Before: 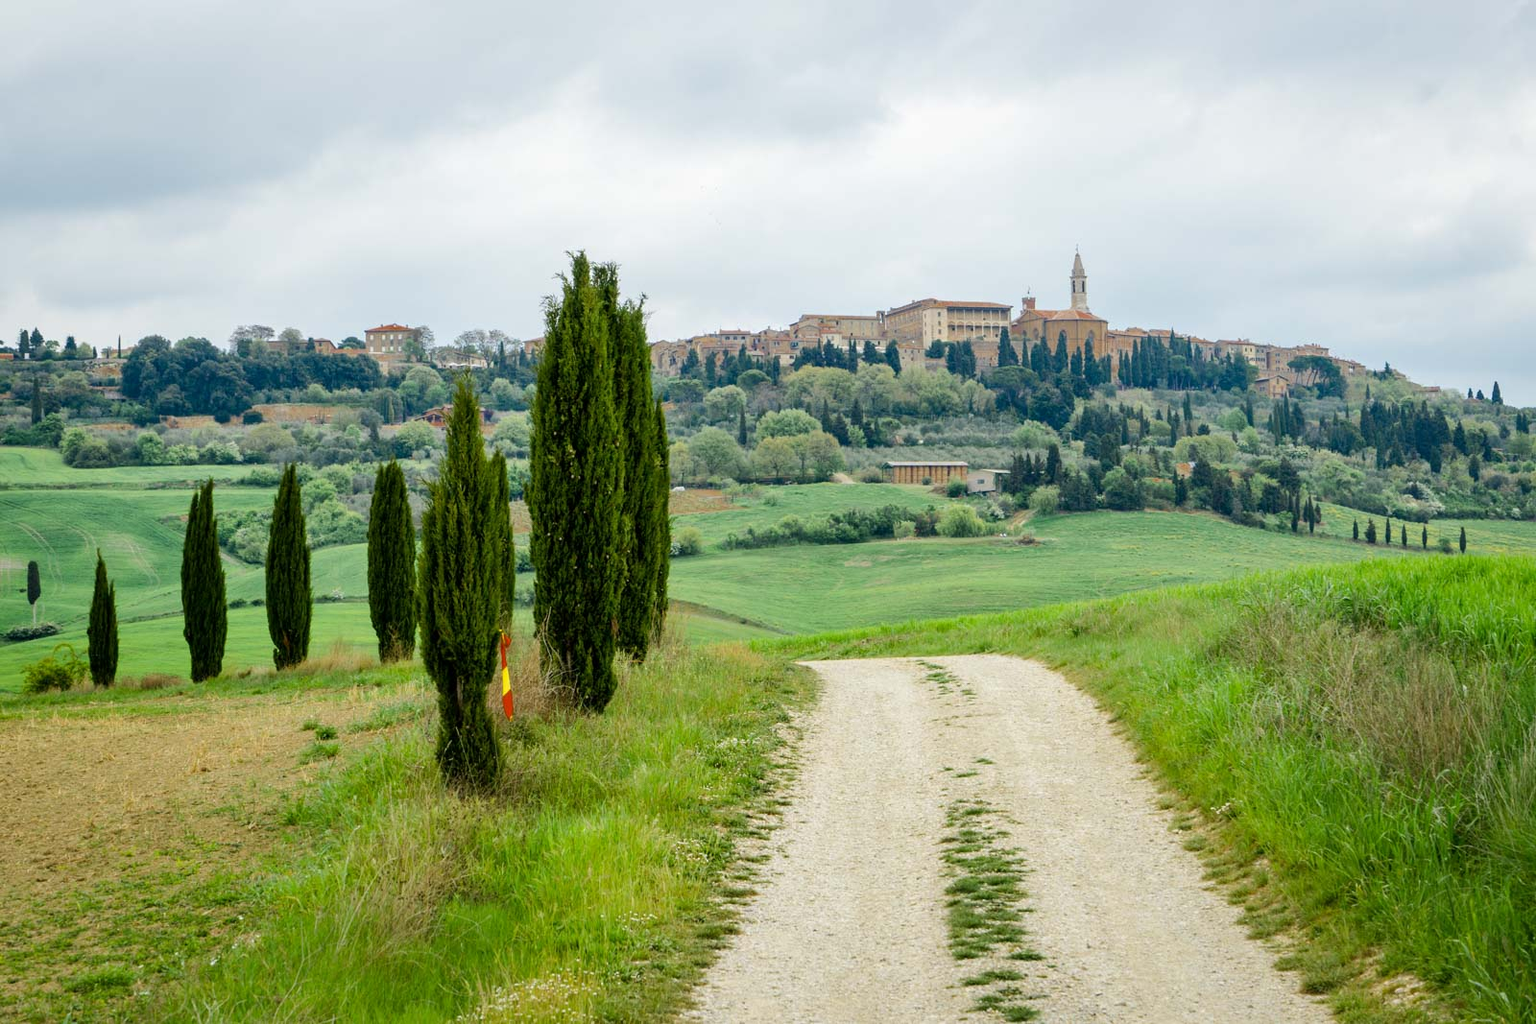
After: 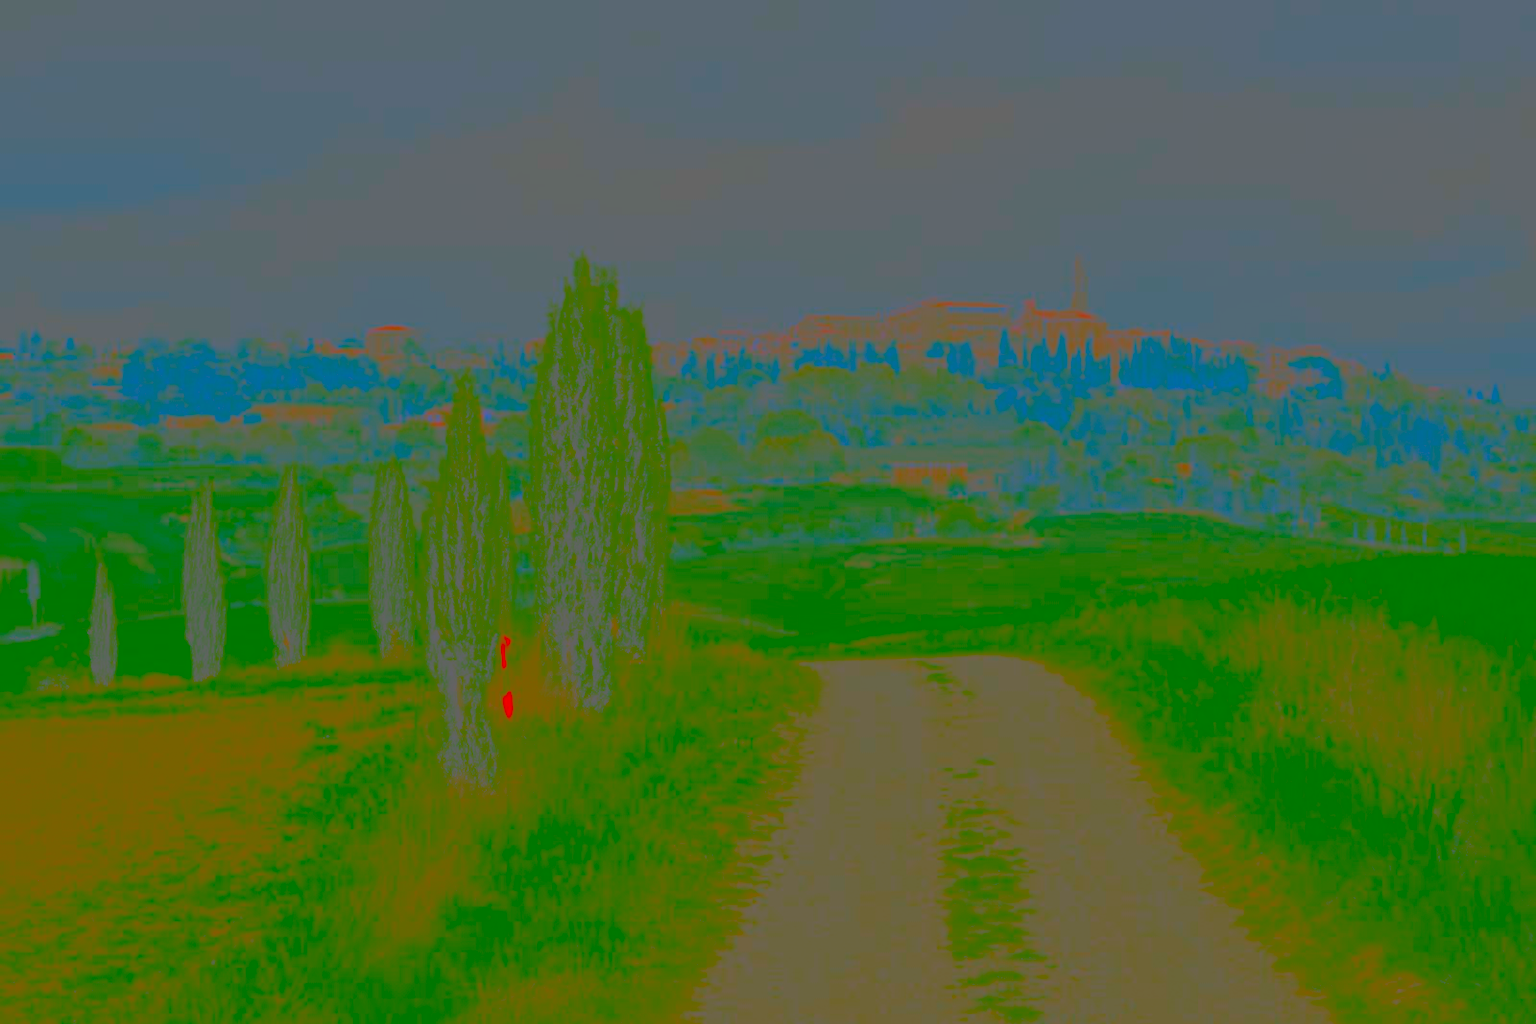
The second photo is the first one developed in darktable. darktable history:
contrast brightness saturation: contrast -0.99, brightness -0.17, saturation 0.75
shadows and highlights: radius 44.78, white point adjustment 6.64, compress 79.65%, highlights color adjustment 78.42%, soften with gaussian
